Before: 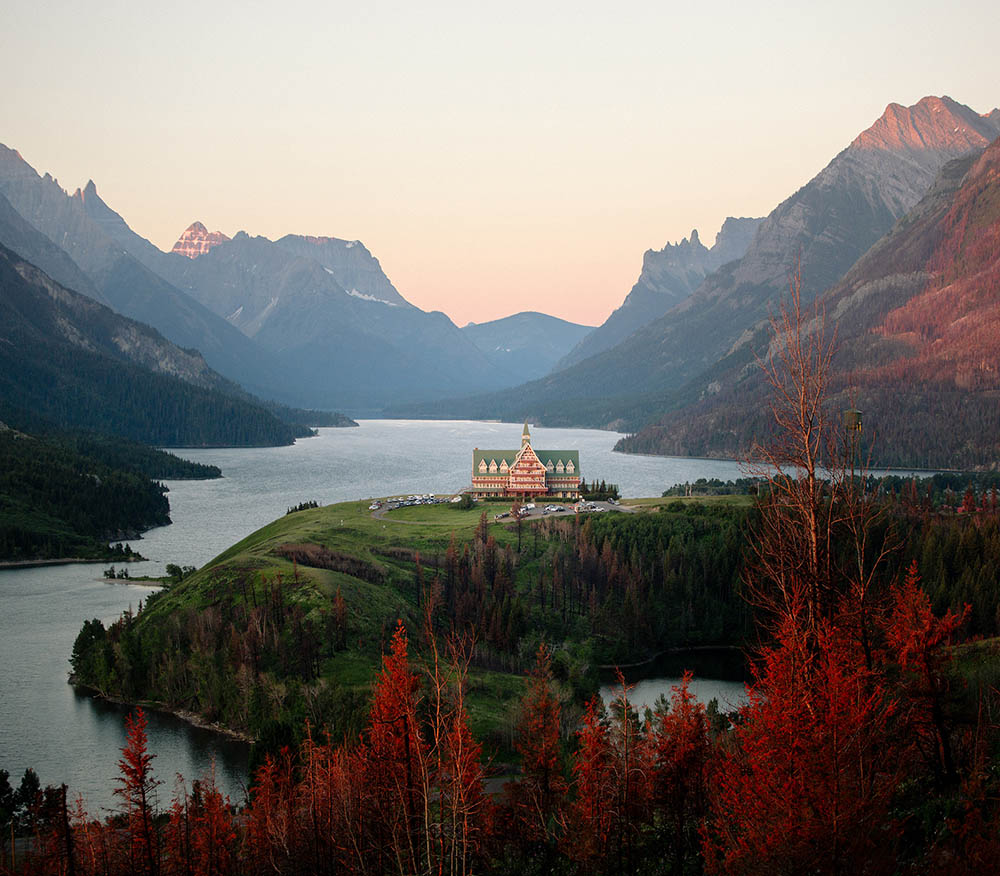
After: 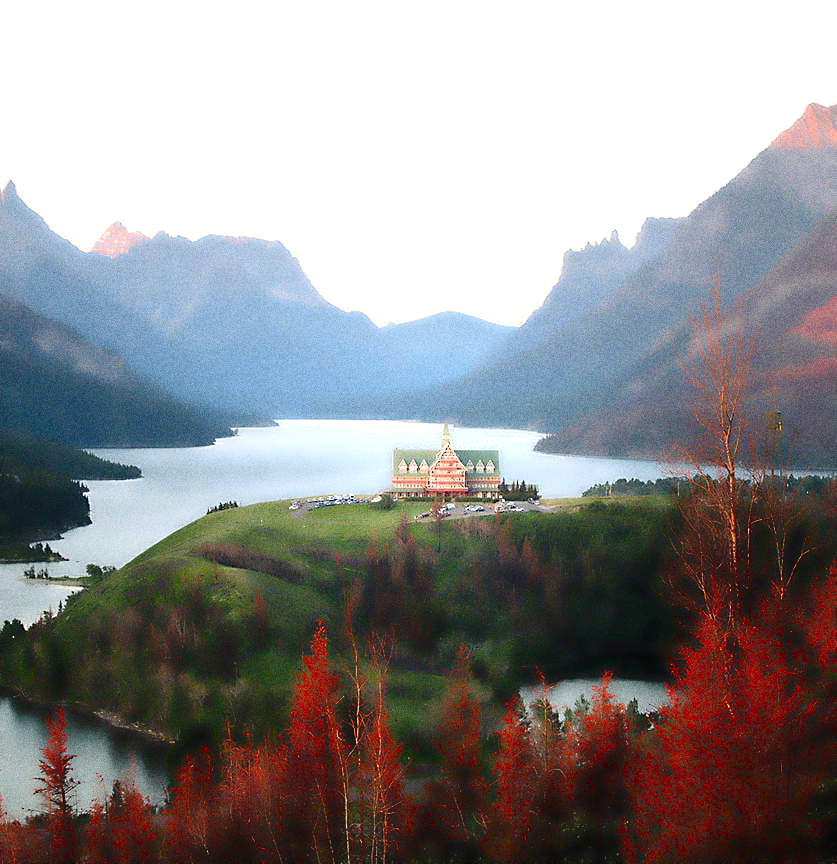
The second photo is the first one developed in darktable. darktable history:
white balance: red 0.98, blue 1.034
exposure: black level correction 0, exposure 1.3 EV, compensate highlight preservation false
grain: coarseness 0.09 ISO, strength 40%
sharpen: on, module defaults
graduated density: on, module defaults
lowpass: radius 4, soften with bilateral filter, unbound 0
crop: left 8.026%, right 7.374%
